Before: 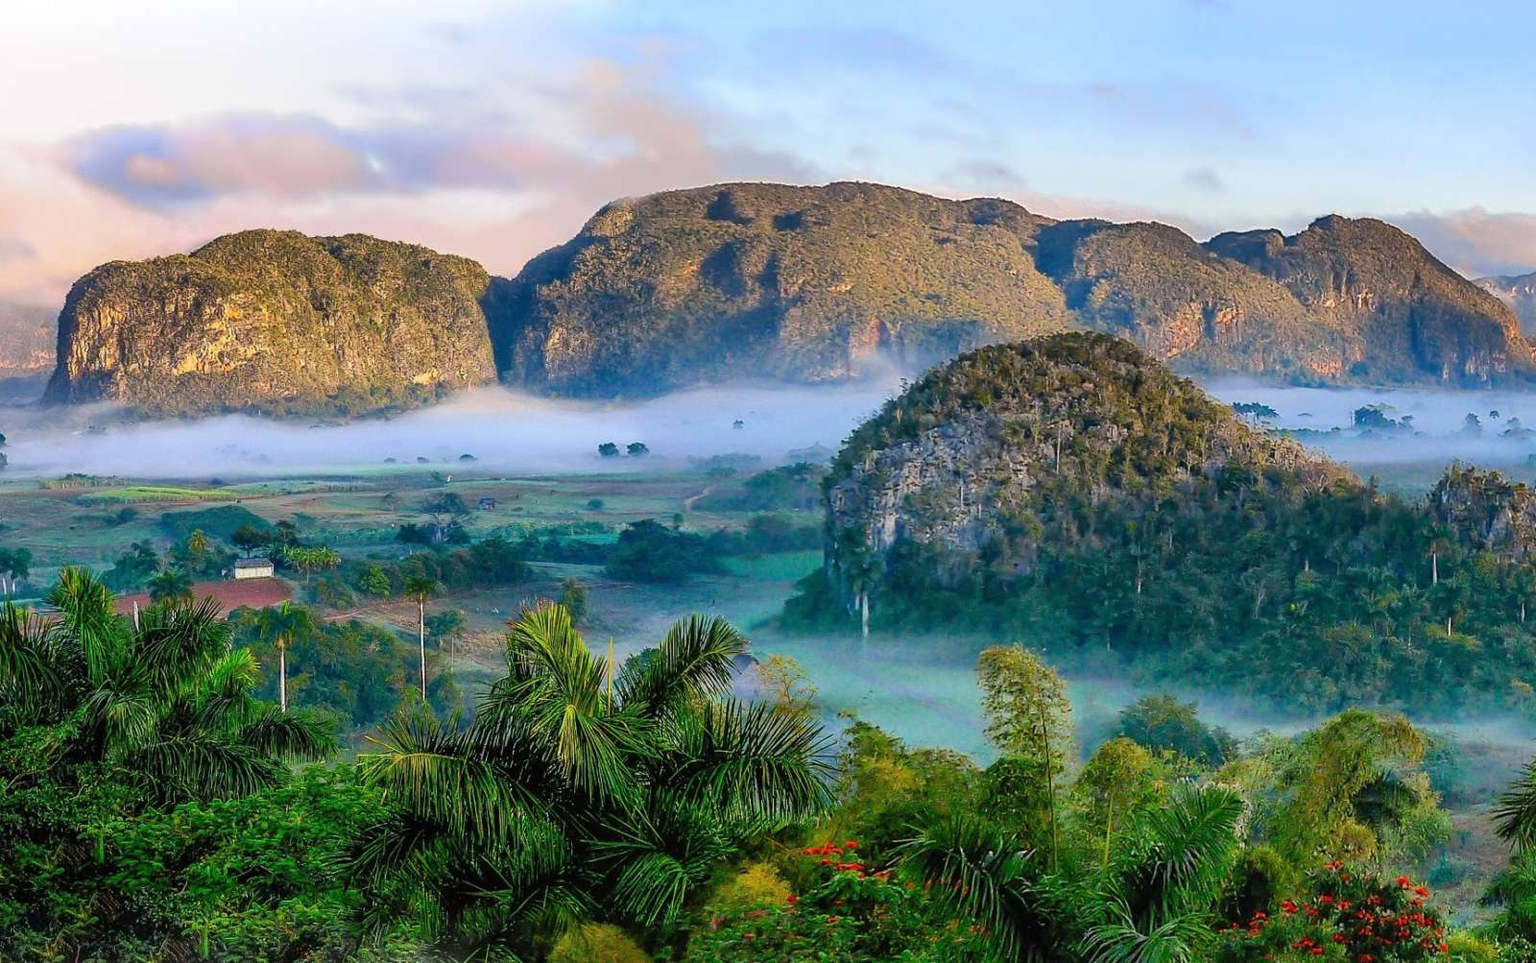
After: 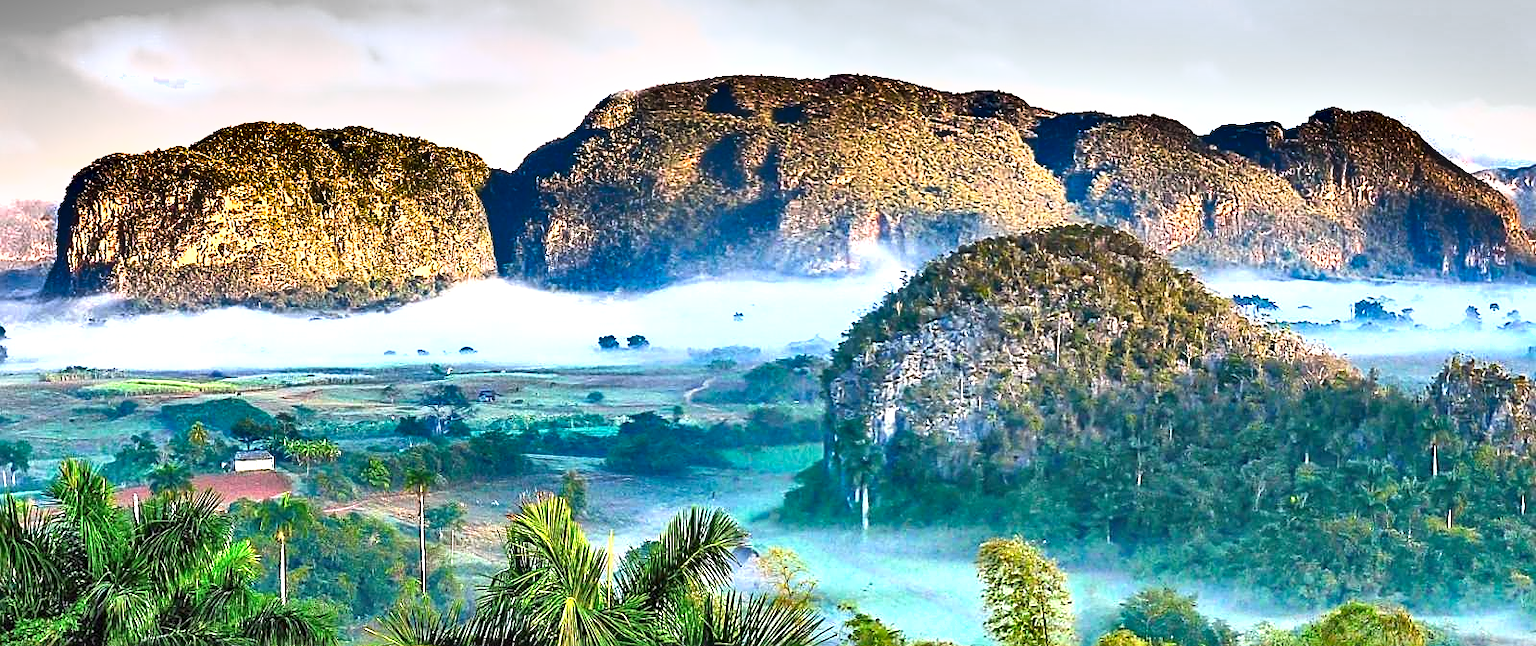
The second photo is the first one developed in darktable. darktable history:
exposure: black level correction 0, exposure 1.372 EV, compensate highlight preservation false
sharpen: on, module defaults
shadows and highlights: shadows 75.85, highlights -60.83, soften with gaussian
crop: top 11.182%, bottom 21.716%
